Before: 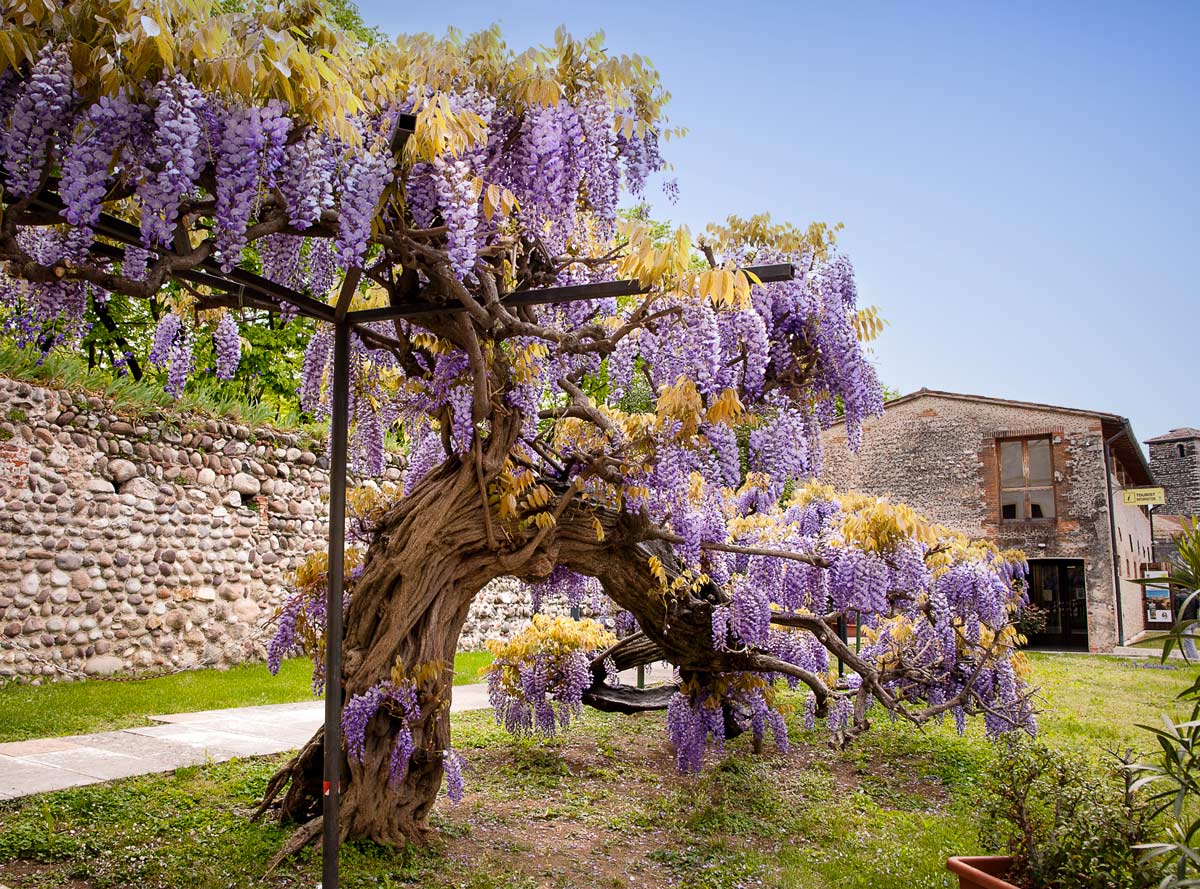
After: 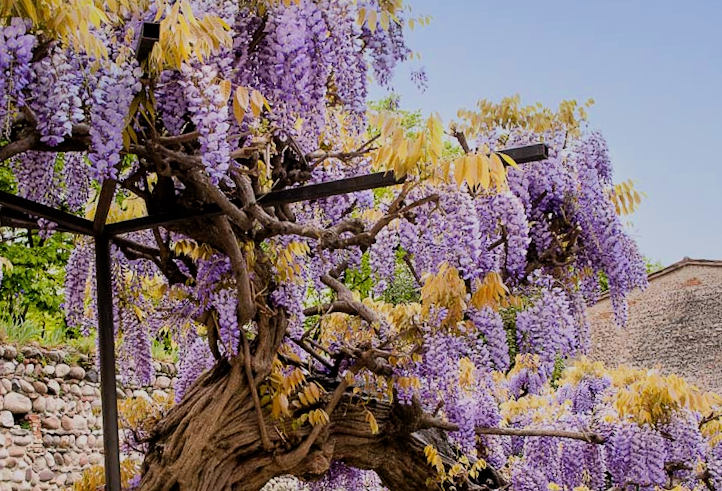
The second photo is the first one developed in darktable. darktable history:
rotate and perspective: rotation -4.25°, automatic cropping off
filmic rgb: black relative exposure -7.65 EV, white relative exposure 4.56 EV, hardness 3.61, color science v6 (2022)
crop: left 20.932%, top 15.471%, right 21.848%, bottom 34.081%
